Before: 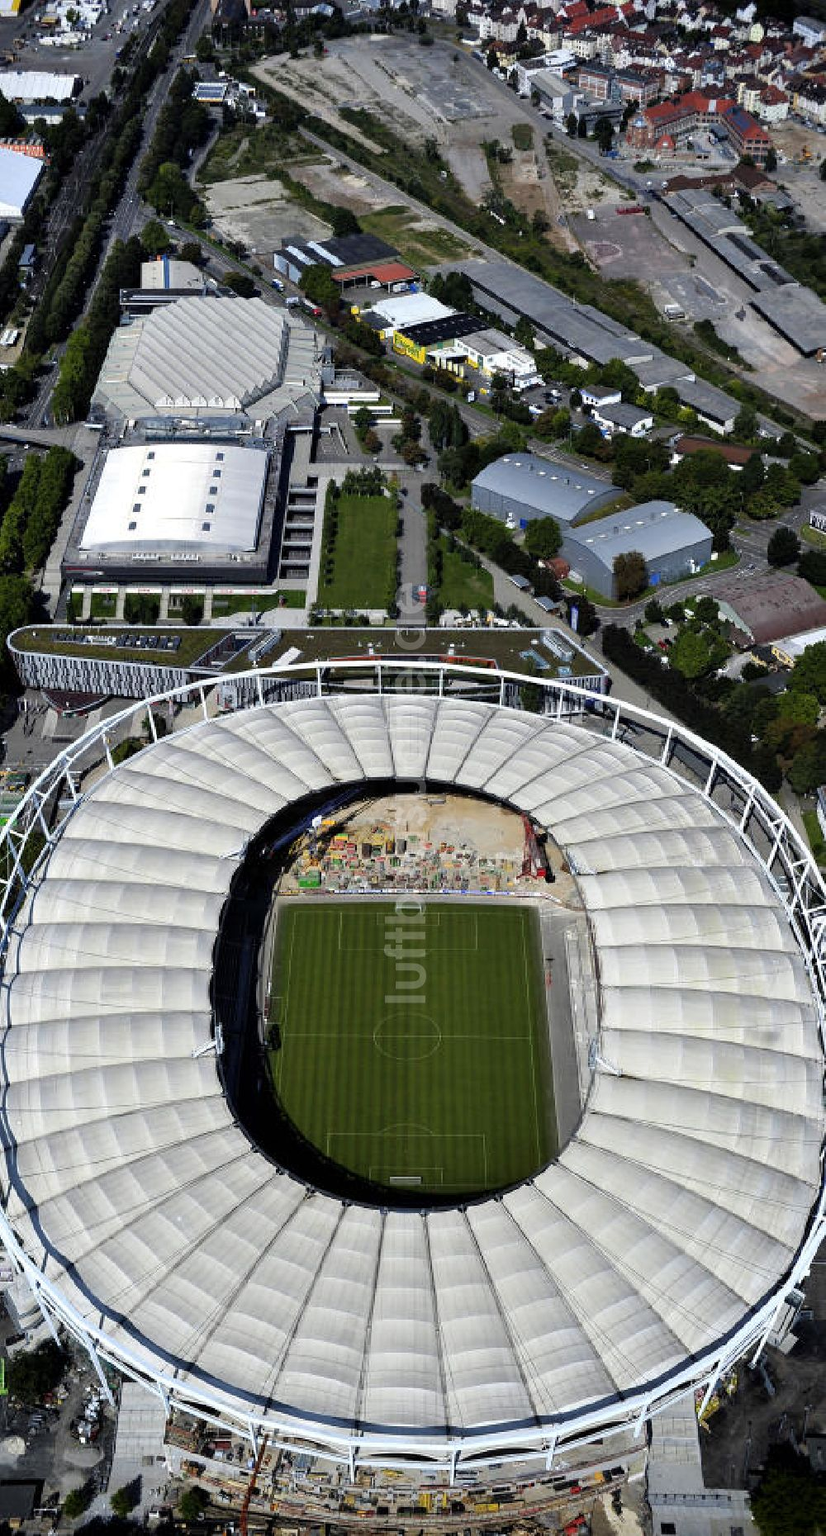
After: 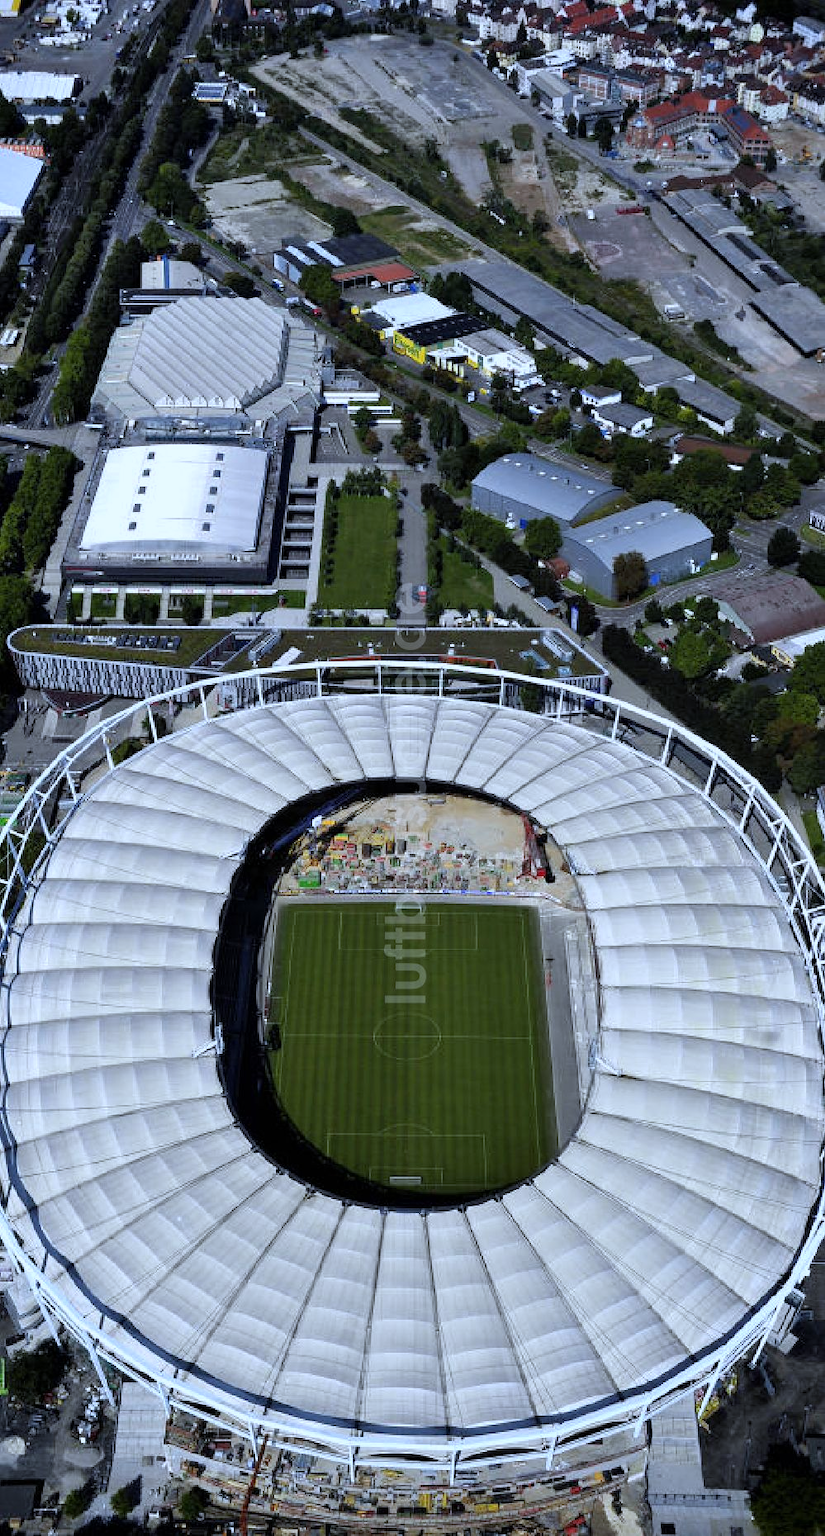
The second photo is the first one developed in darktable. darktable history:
white balance: red 0.926, green 1.003, blue 1.133
exposure: exposure -0.072 EV, compensate highlight preservation false
